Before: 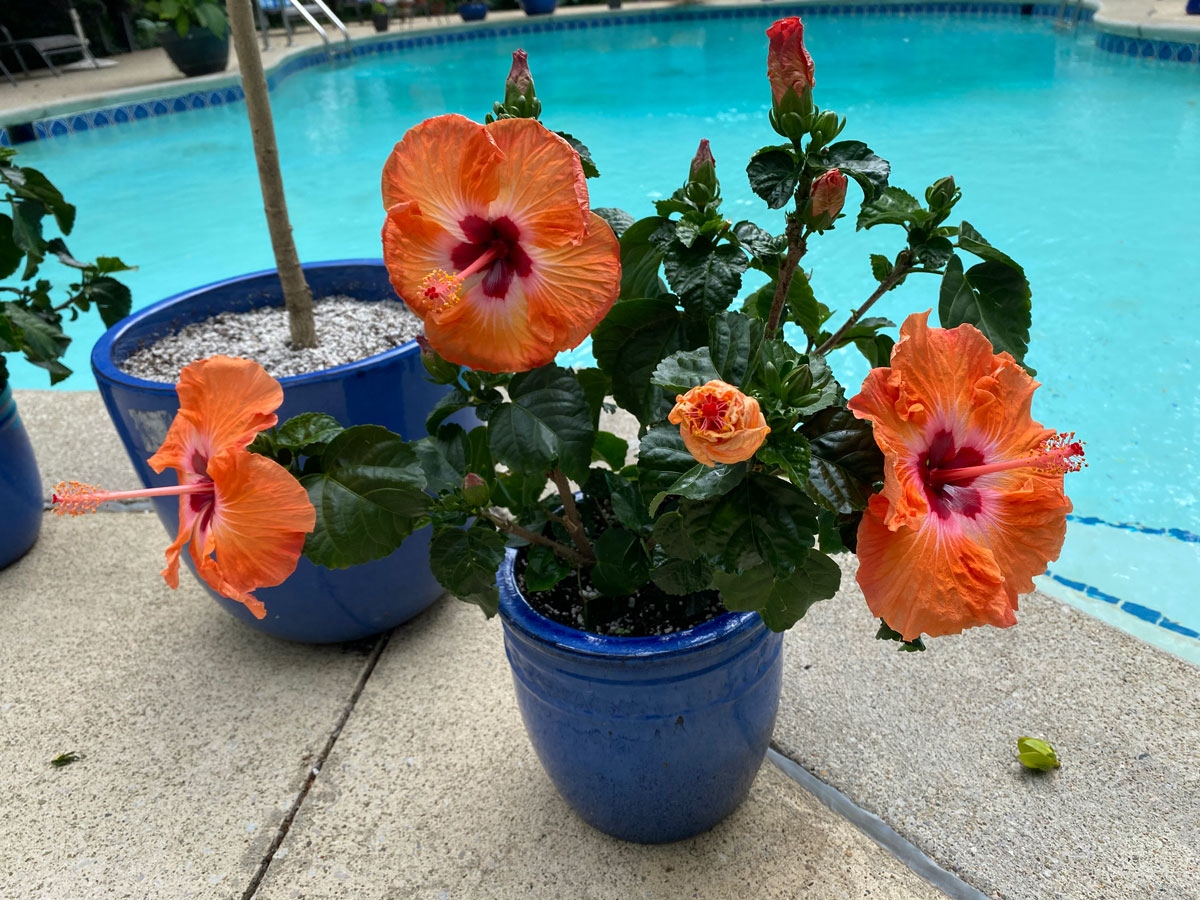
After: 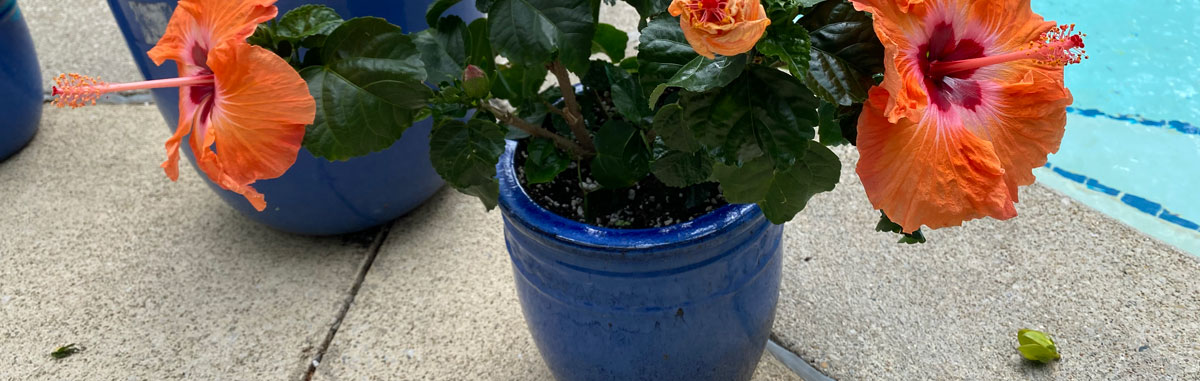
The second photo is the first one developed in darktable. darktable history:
crop: top 45.418%, bottom 12.208%
